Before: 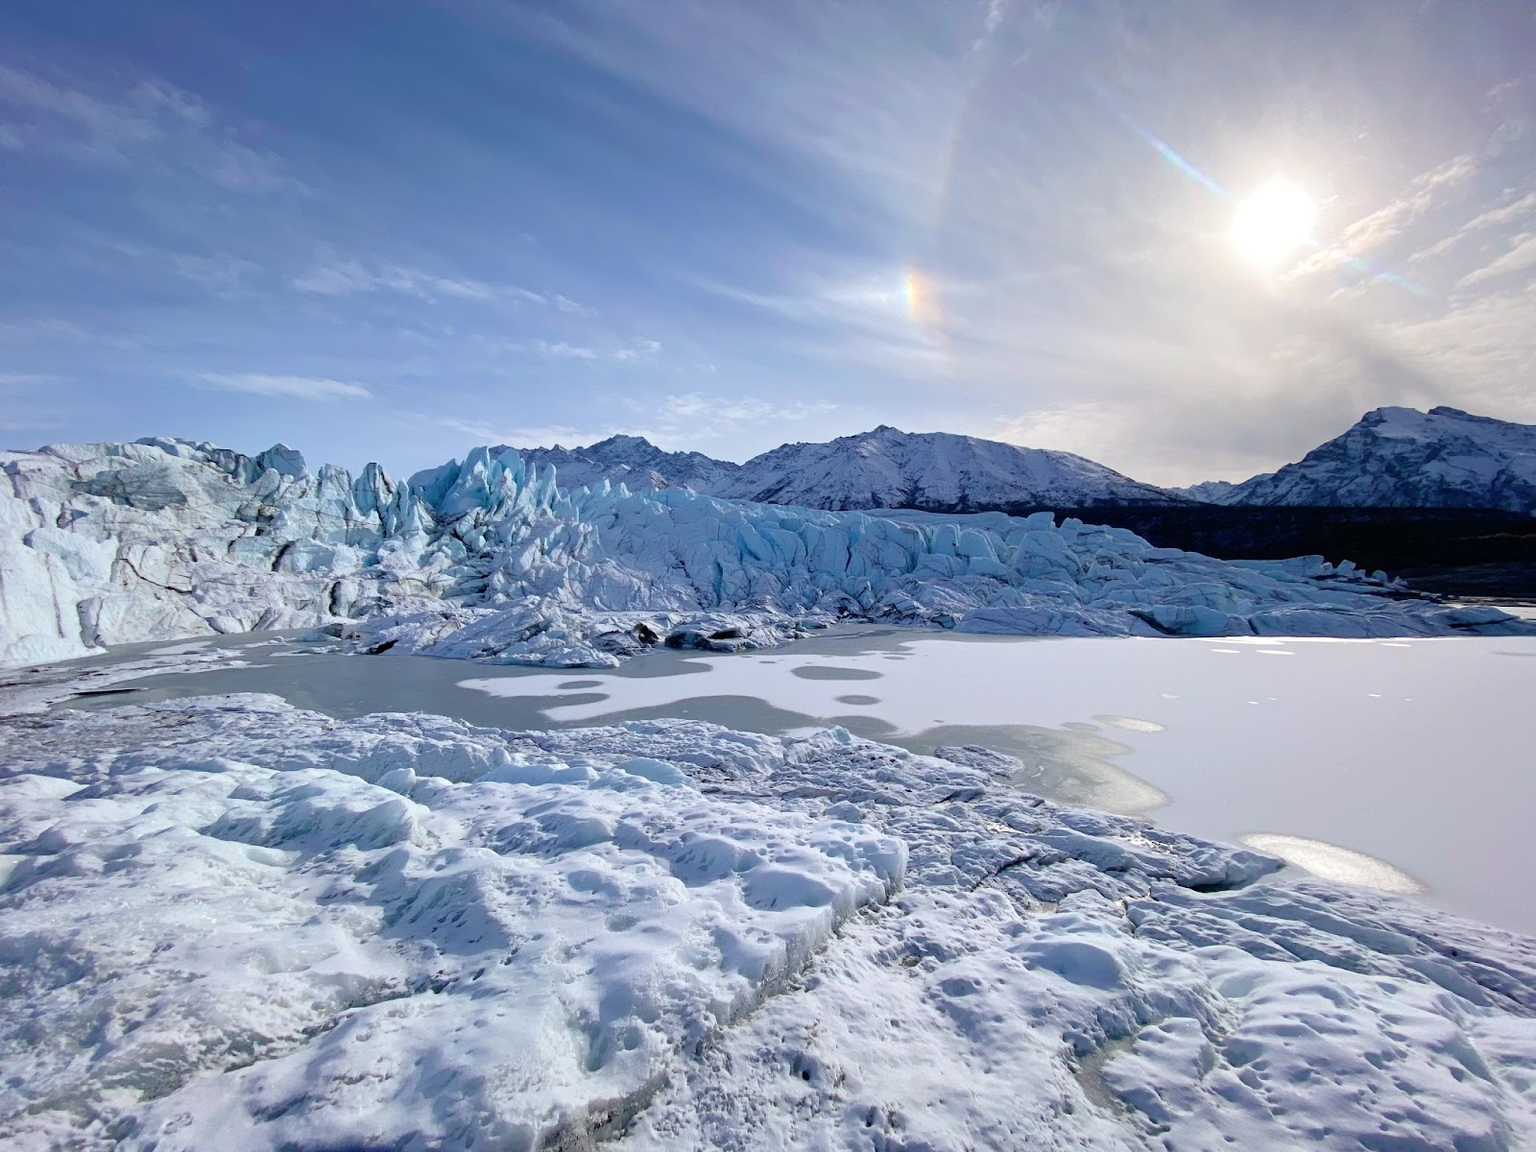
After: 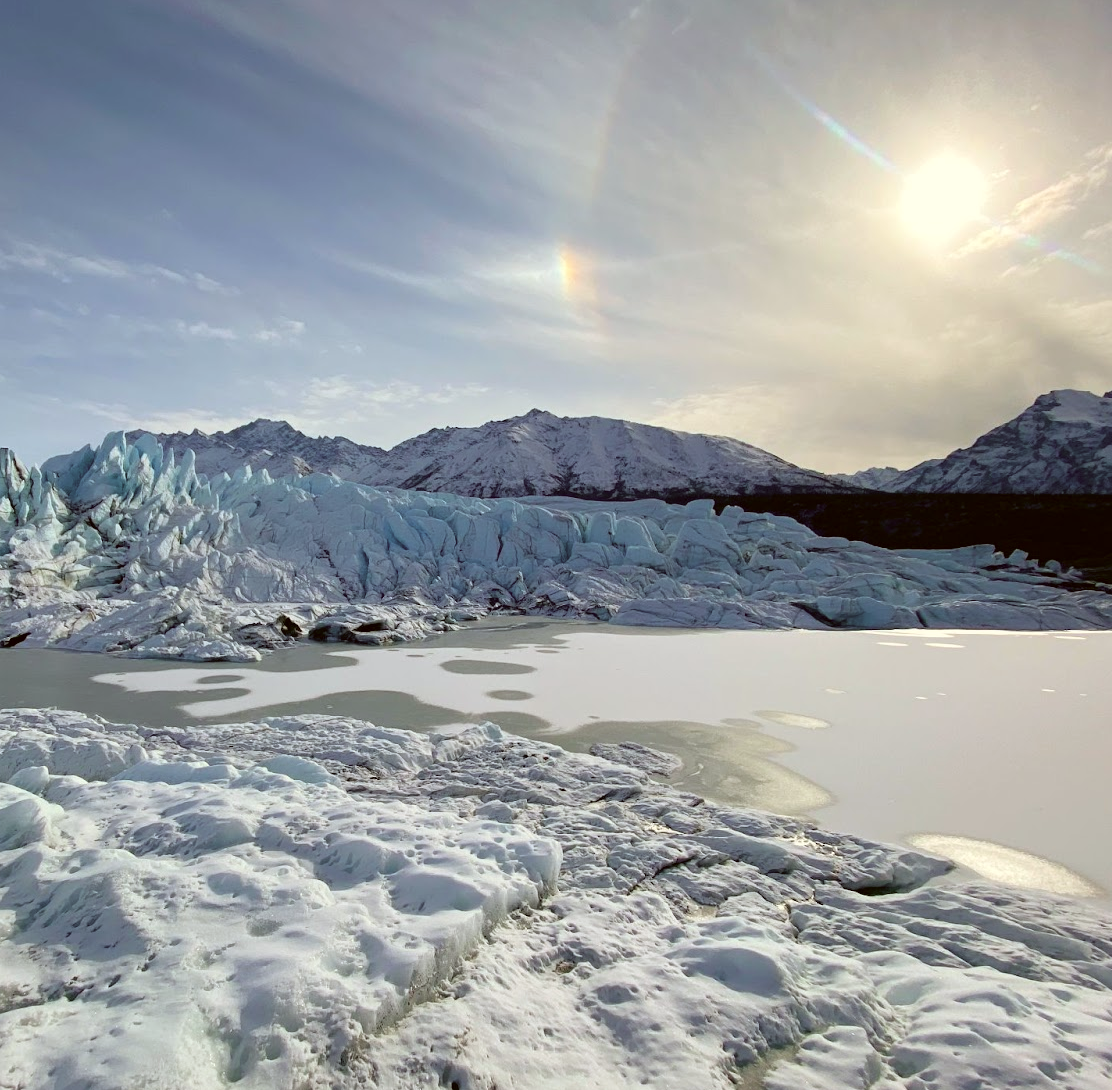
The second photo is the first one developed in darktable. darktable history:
crop and rotate: left 24.034%, top 2.838%, right 6.406%, bottom 6.299%
color correction: highlights a* -1.43, highlights b* 10.12, shadows a* 0.395, shadows b* 19.35
